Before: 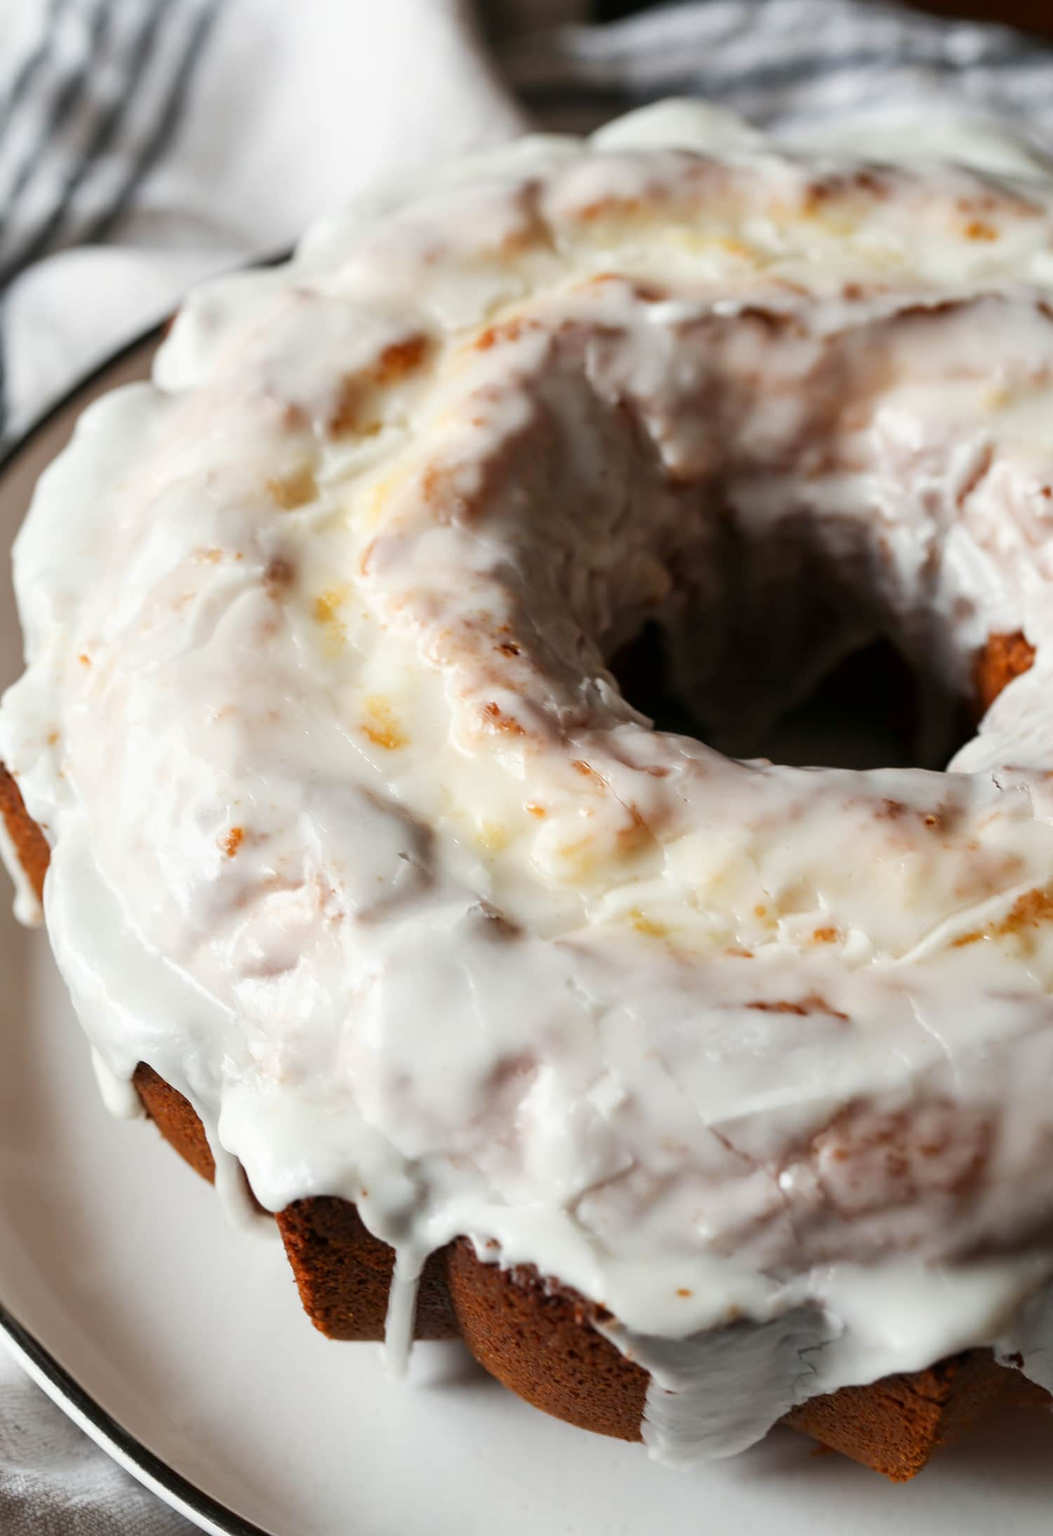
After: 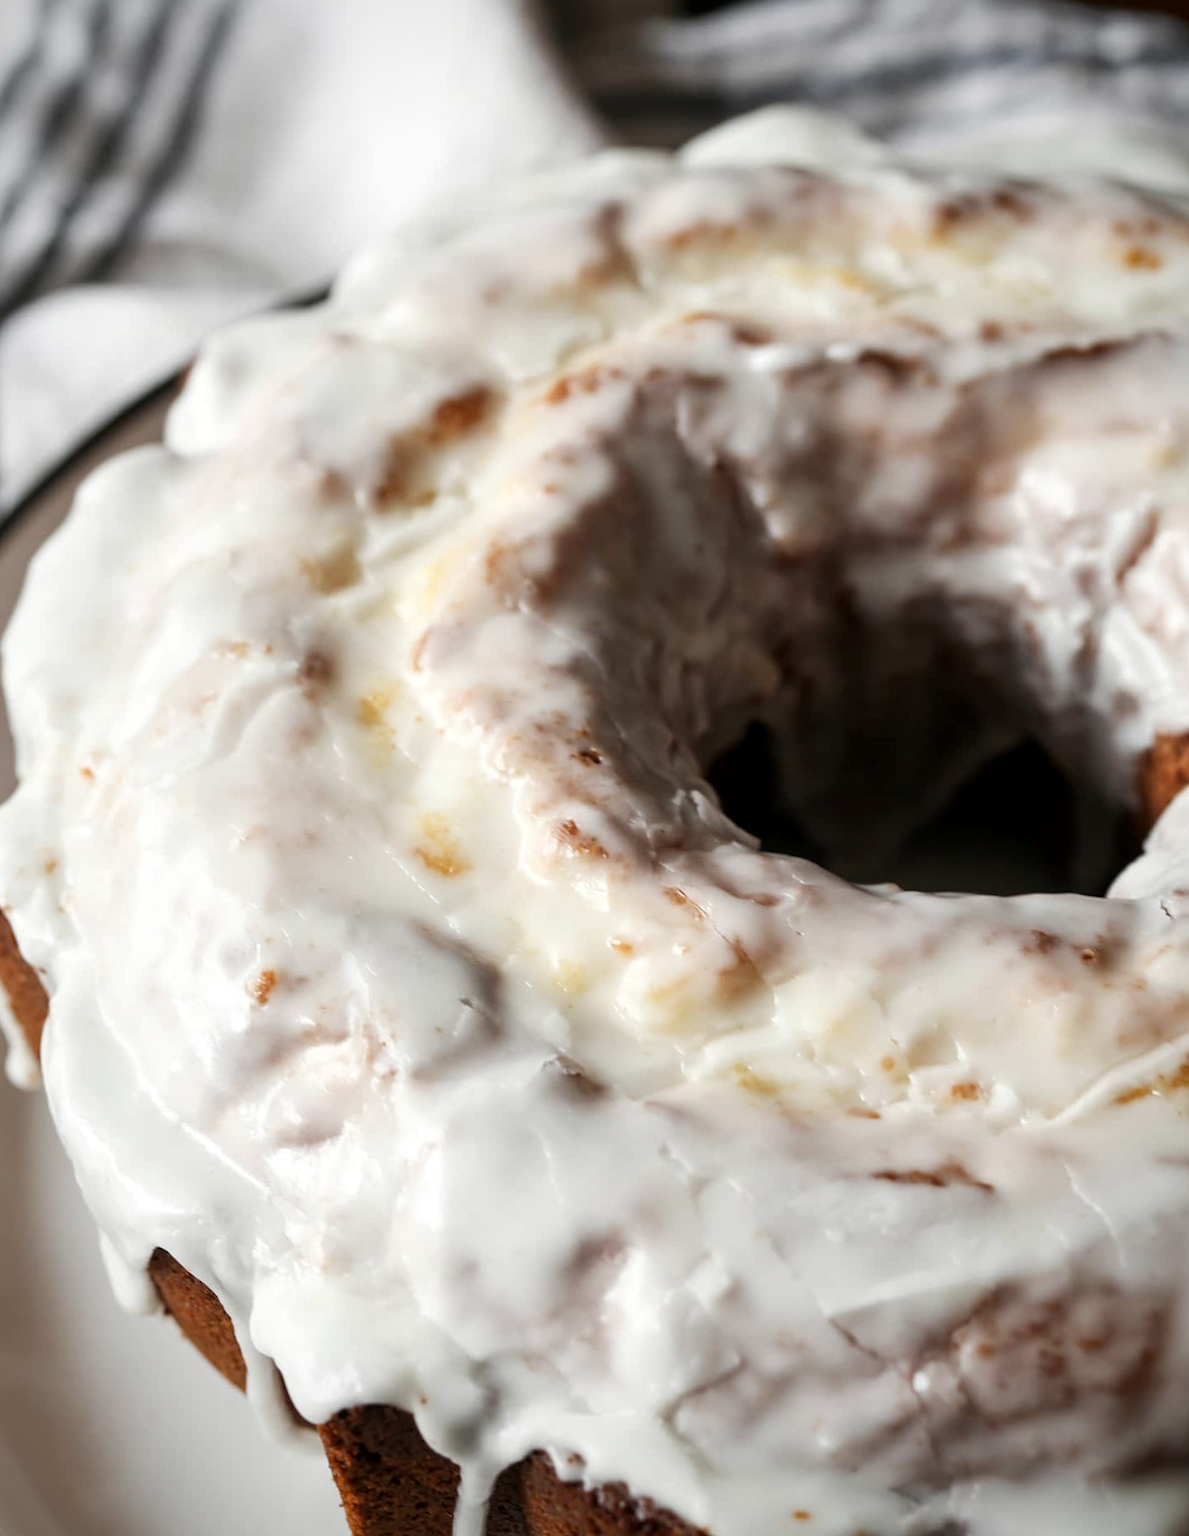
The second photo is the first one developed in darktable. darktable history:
vignetting: fall-off radius 61.24%, saturation 0.375, center (-0.031, -0.043), unbound false
contrast brightness saturation: contrast 0.056, brightness -0.008, saturation -0.243
crop and rotate: angle 0.472°, left 0.377%, right 2.852%, bottom 14.301%
local contrast: highlights 105%, shadows 98%, detail 119%, midtone range 0.2
